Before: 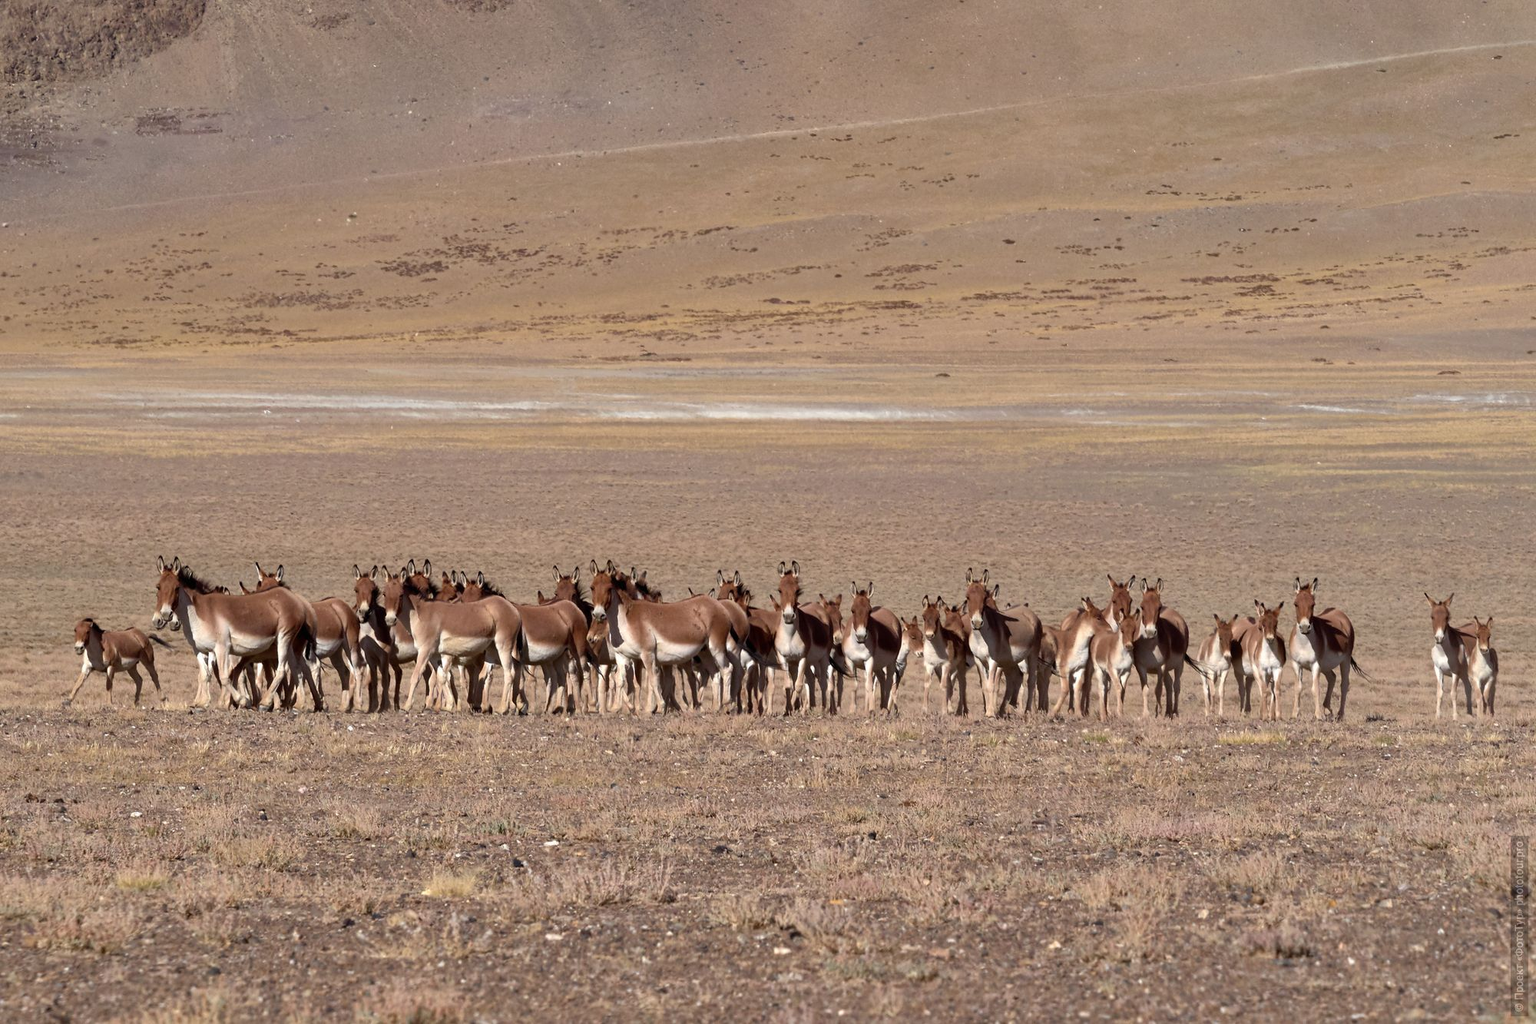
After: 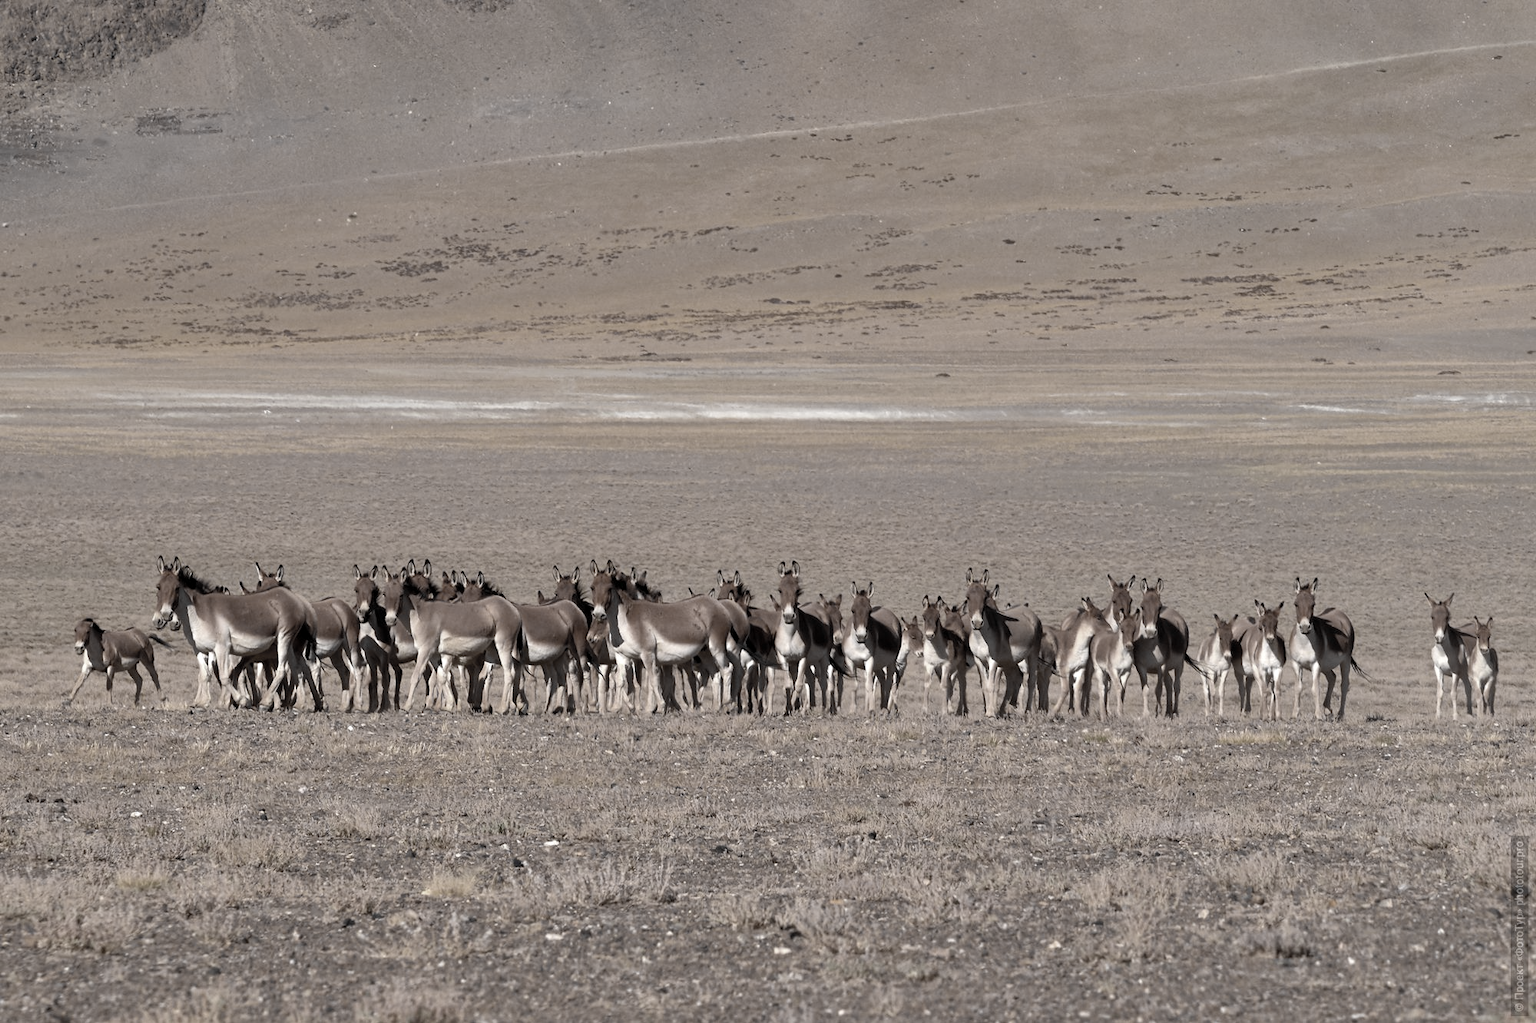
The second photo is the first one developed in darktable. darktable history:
exposure: black level correction 0.001, exposure 0.14 EV, compensate highlight preservation false
color zones: curves: ch0 [(0, 0.487) (0.241, 0.395) (0.434, 0.373) (0.658, 0.412) (0.838, 0.487)]; ch1 [(0, 0) (0.053, 0.053) (0.211, 0.202) (0.579, 0.259) (0.781, 0.241)]
